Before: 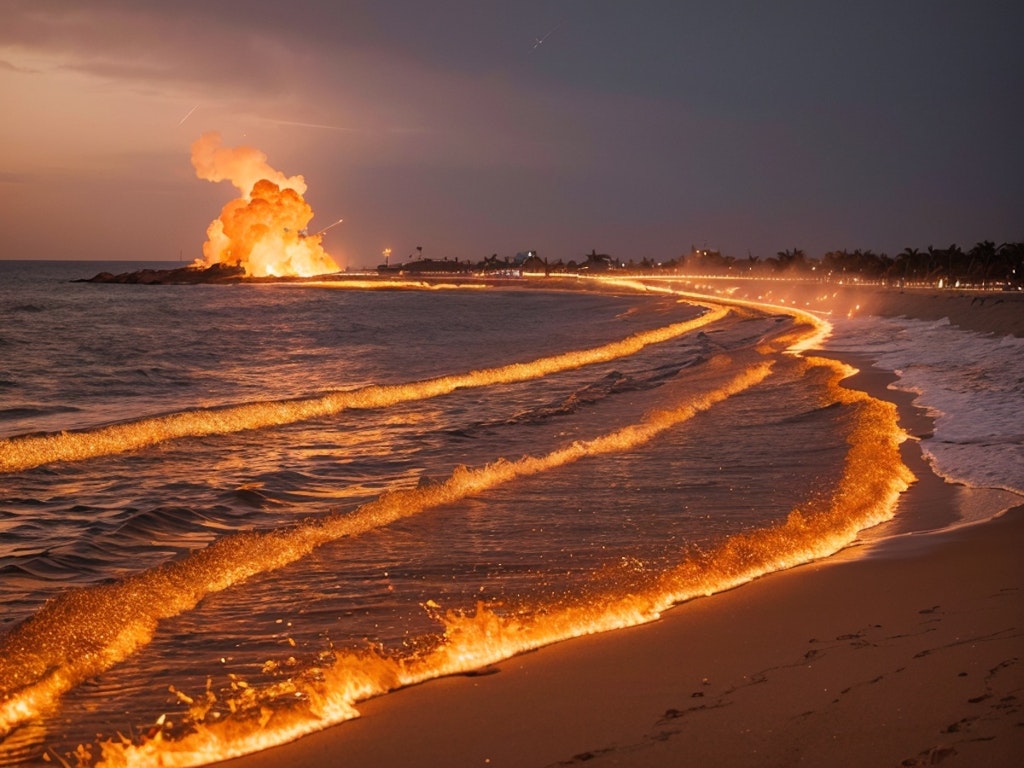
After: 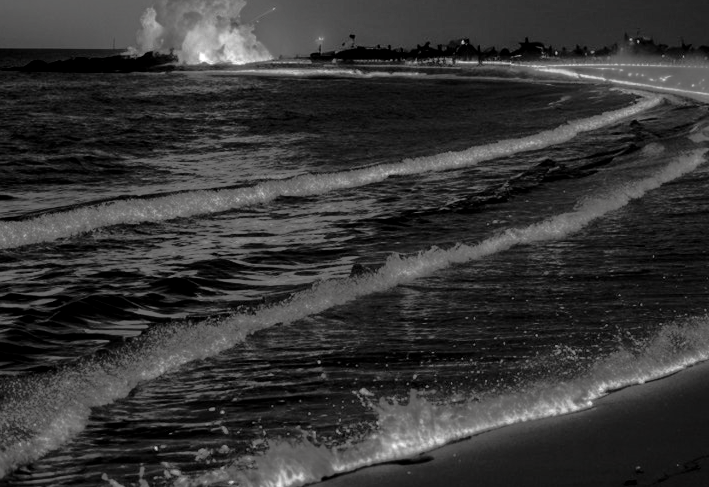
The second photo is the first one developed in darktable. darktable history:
crop: left 6.64%, top 27.666%, right 24.082%, bottom 8.869%
local contrast: on, module defaults
tone equalizer: -8 EV -0.522 EV, -7 EV -0.329 EV, -6 EV -0.096 EV, -5 EV 0.436 EV, -4 EV 0.965 EV, -3 EV 0.814 EV, -2 EV -0.015 EV, -1 EV 0.126 EV, +0 EV -0.011 EV, edges refinement/feathering 500, mask exposure compensation -1.57 EV, preserve details no
contrast brightness saturation: contrast -0.026, brightness -0.599, saturation -0.993
